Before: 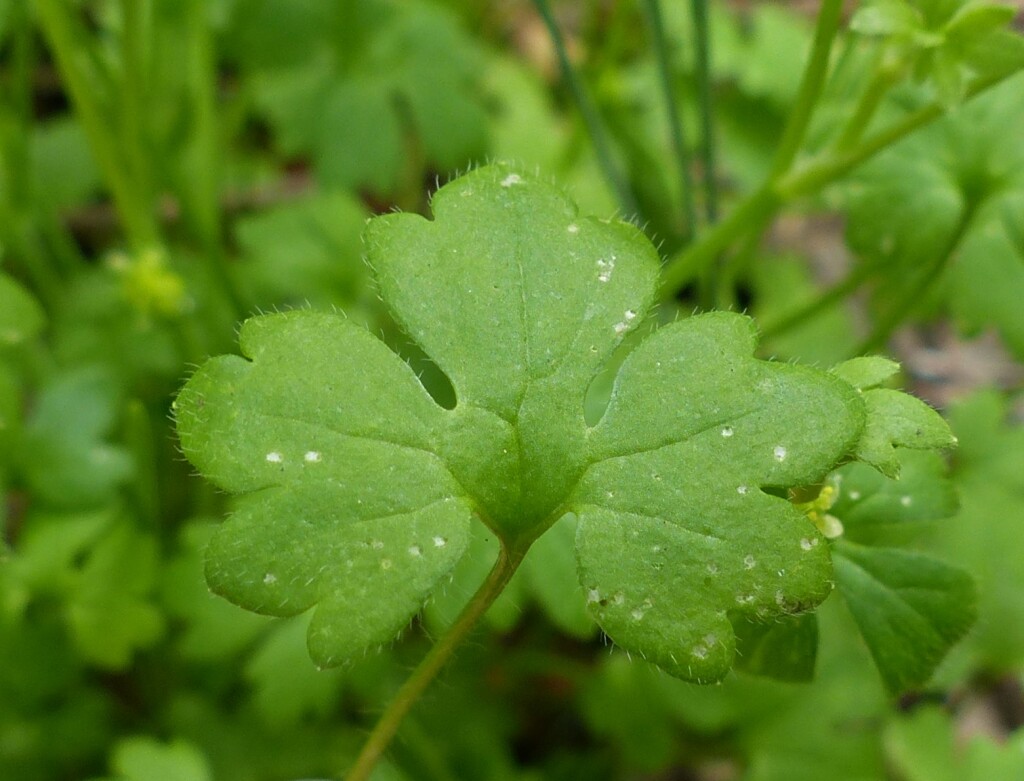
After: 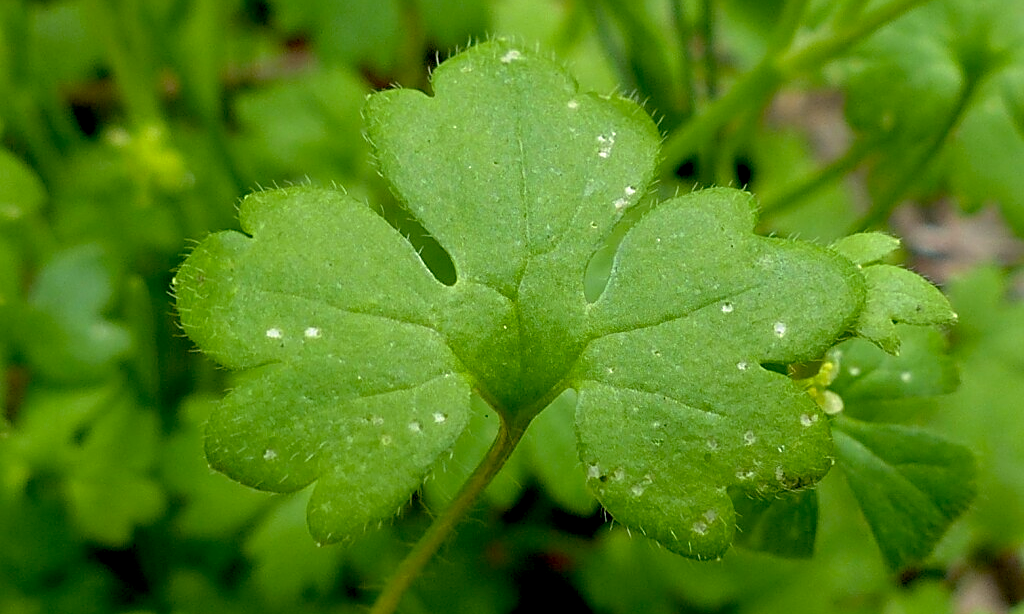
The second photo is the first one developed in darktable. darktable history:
base curve: curves: ch0 [(0.017, 0) (0.425, 0.441) (0.844, 0.933) (1, 1)], preserve colors none
crop and rotate: top 15.957%, bottom 5.302%
sharpen: on, module defaults
